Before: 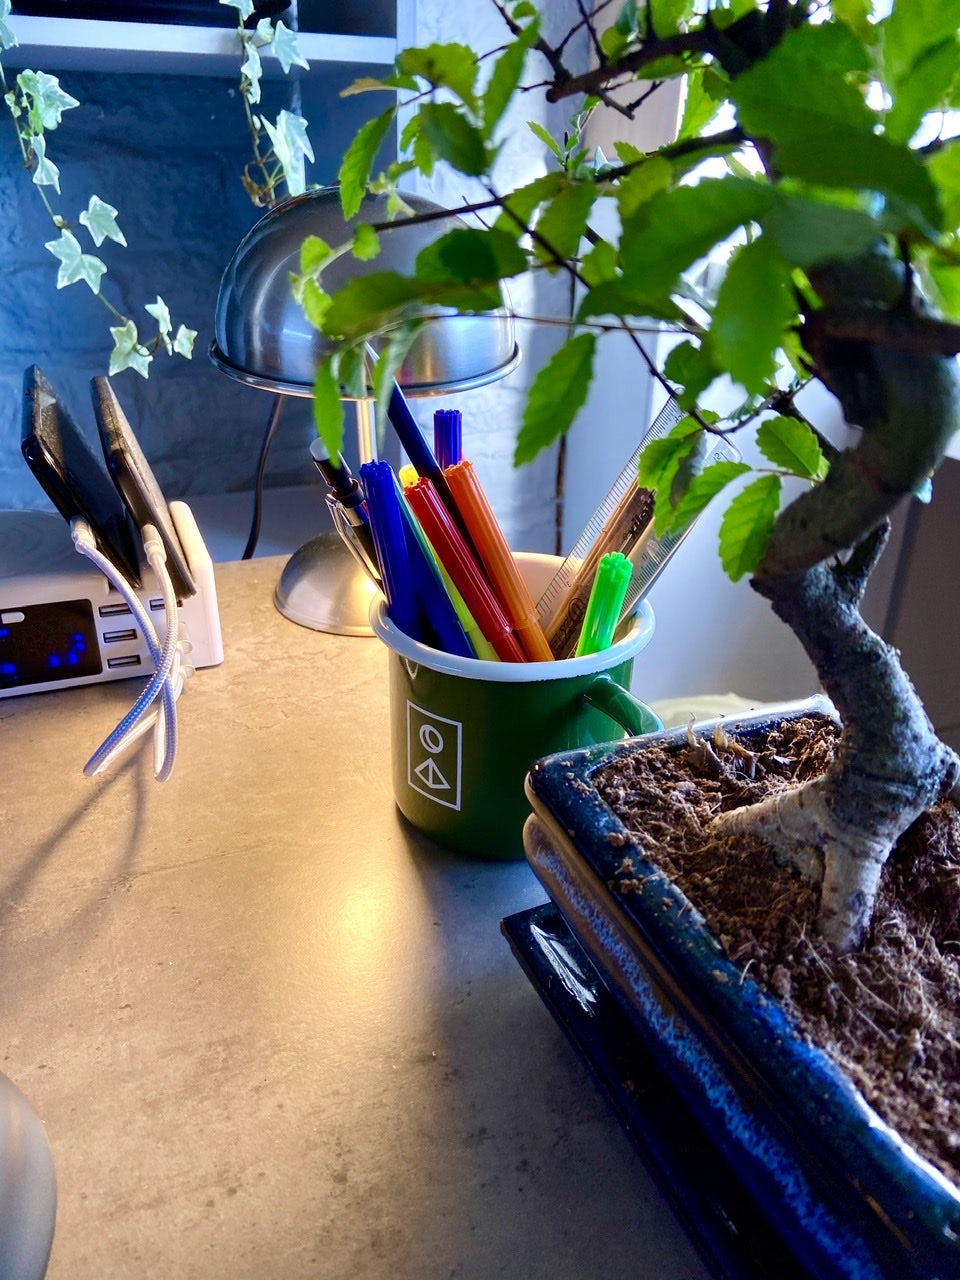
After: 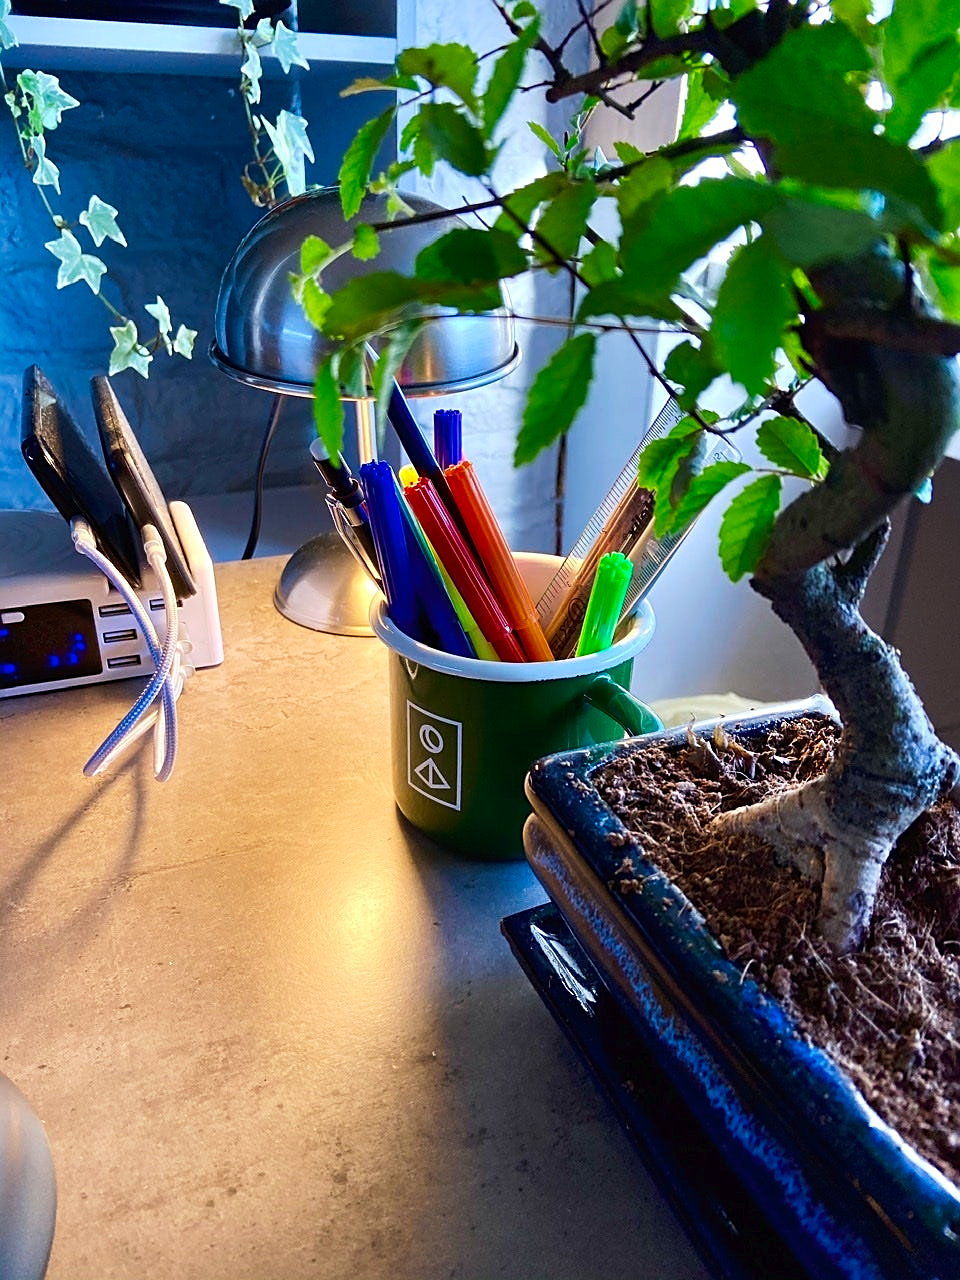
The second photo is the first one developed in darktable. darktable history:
tone curve: curves: ch0 [(0, 0) (0.003, 0.014) (0.011, 0.019) (0.025, 0.028) (0.044, 0.044) (0.069, 0.069) (0.1, 0.1) (0.136, 0.131) (0.177, 0.168) (0.224, 0.206) (0.277, 0.255) (0.335, 0.309) (0.399, 0.374) (0.468, 0.452) (0.543, 0.535) (0.623, 0.623) (0.709, 0.72) (0.801, 0.815) (0.898, 0.898) (1, 1)], preserve colors none
sharpen: on, module defaults
